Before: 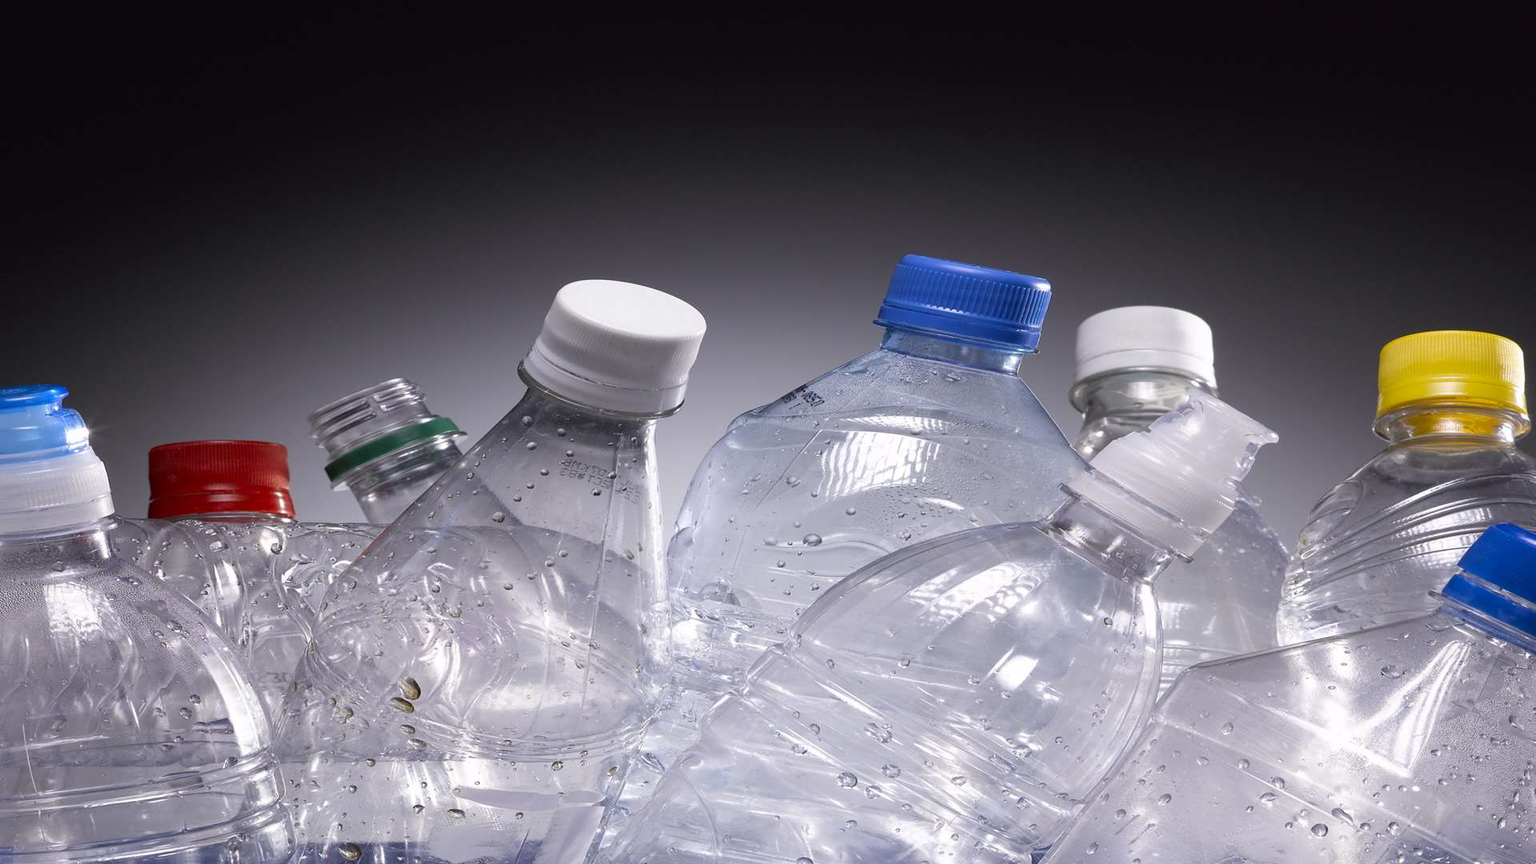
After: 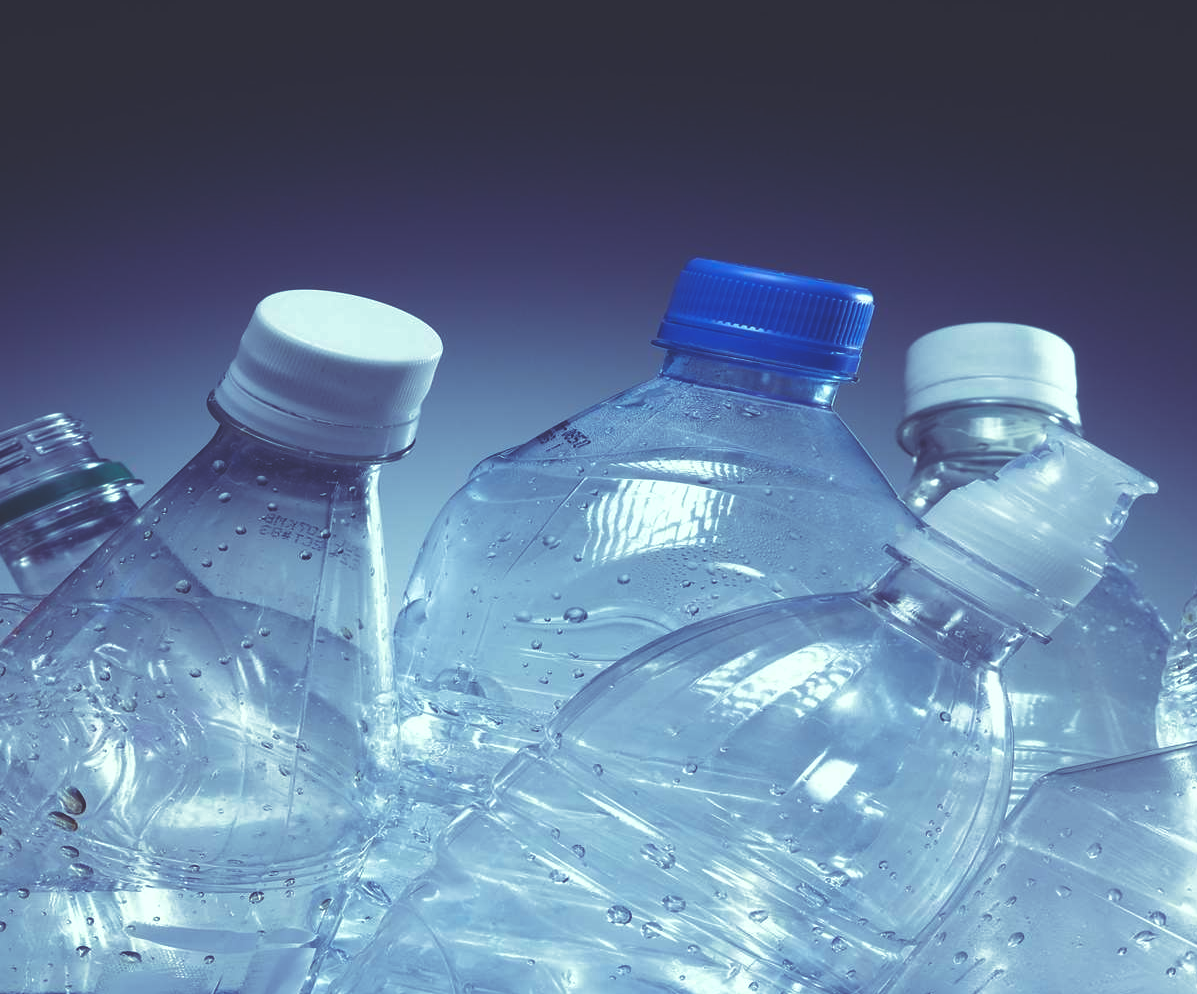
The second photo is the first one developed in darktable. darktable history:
rgb curve: curves: ch0 [(0, 0.186) (0.314, 0.284) (0.576, 0.466) (0.805, 0.691) (0.936, 0.886)]; ch1 [(0, 0.186) (0.314, 0.284) (0.581, 0.534) (0.771, 0.746) (0.936, 0.958)]; ch2 [(0, 0.216) (0.275, 0.39) (1, 1)], mode RGB, independent channels, compensate middle gray true, preserve colors none
crop and rotate: left 22.918%, top 5.629%, right 14.711%, bottom 2.247%
